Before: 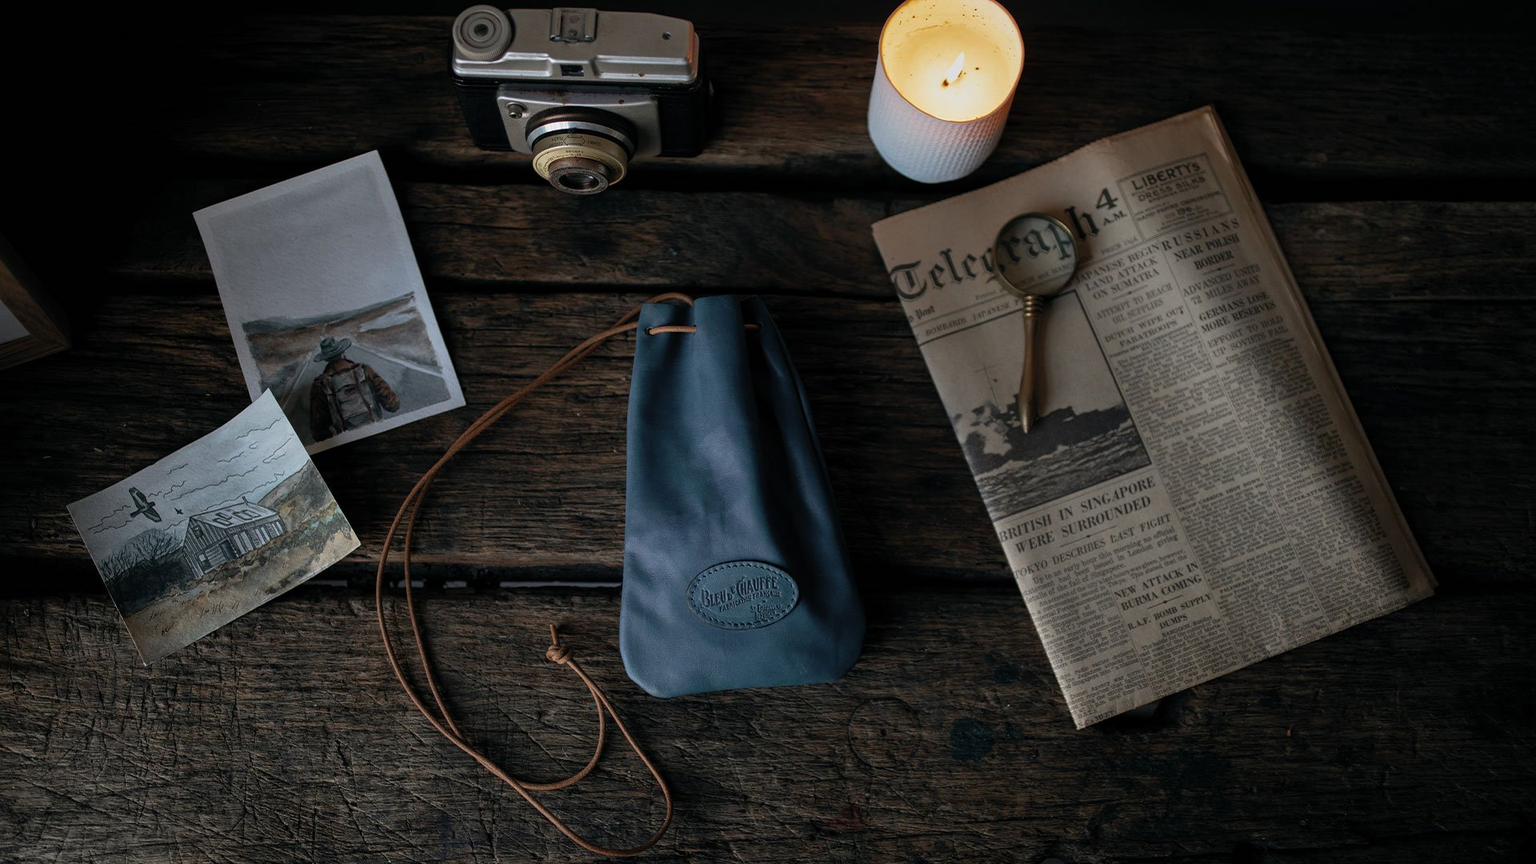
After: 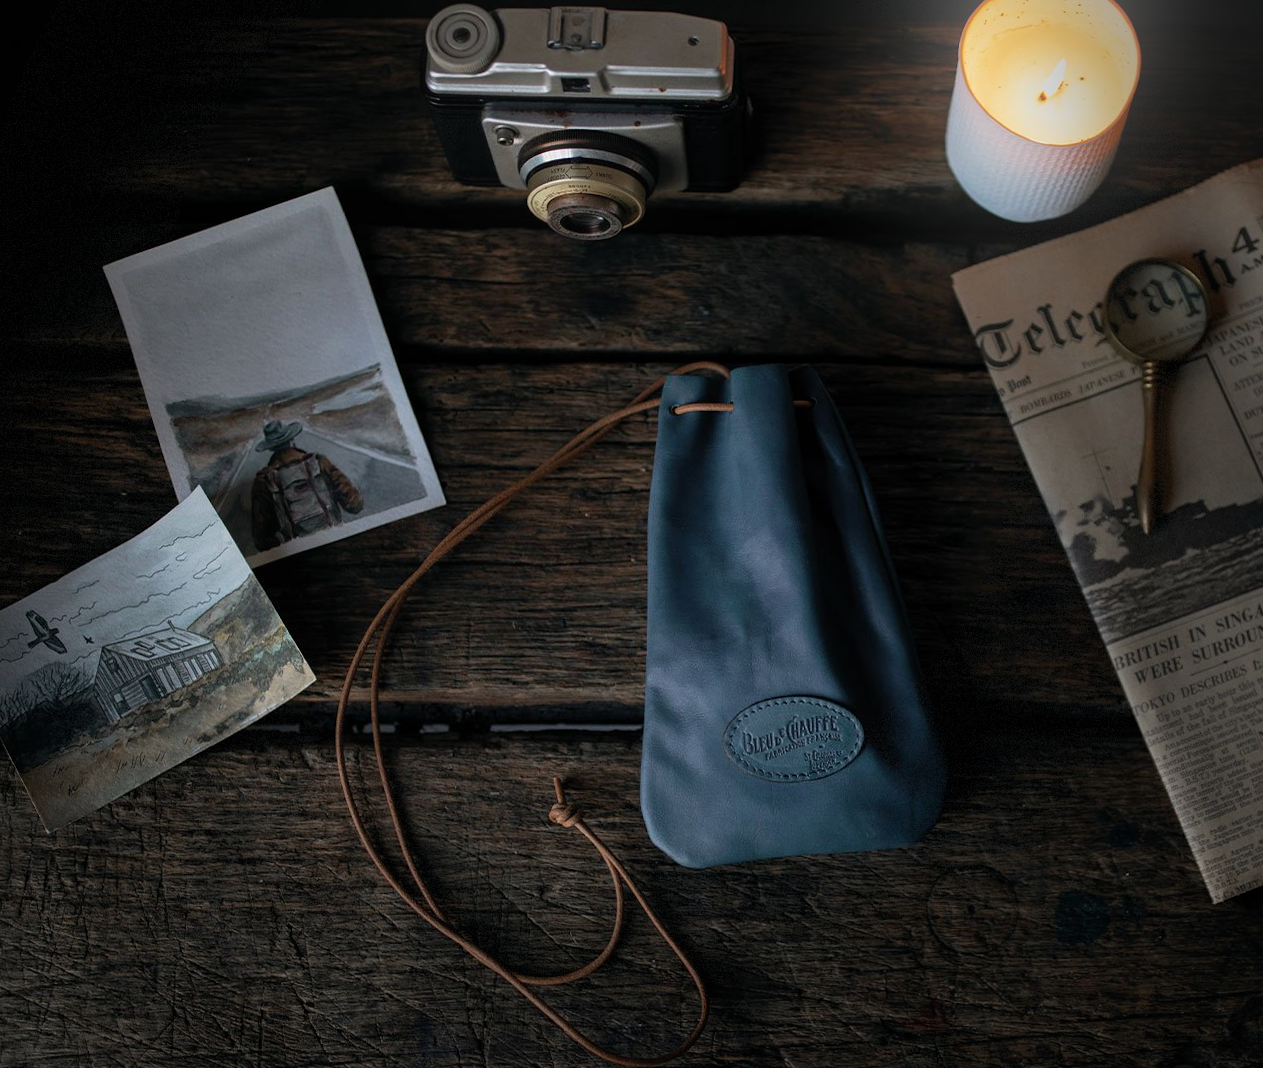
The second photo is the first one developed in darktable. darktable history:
bloom: on, module defaults
crop and rotate: left 6.617%, right 26.717%
vignetting: fall-off start 68.33%, fall-off radius 30%, saturation 0.042, center (-0.066, -0.311), width/height ratio 0.992, shape 0.85, dithering 8-bit output
rotate and perspective: rotation -0.45°, automatic cropping original format, crop left 0.008, crop right 0.992, crop top 0.012, crop bottom 0.988
